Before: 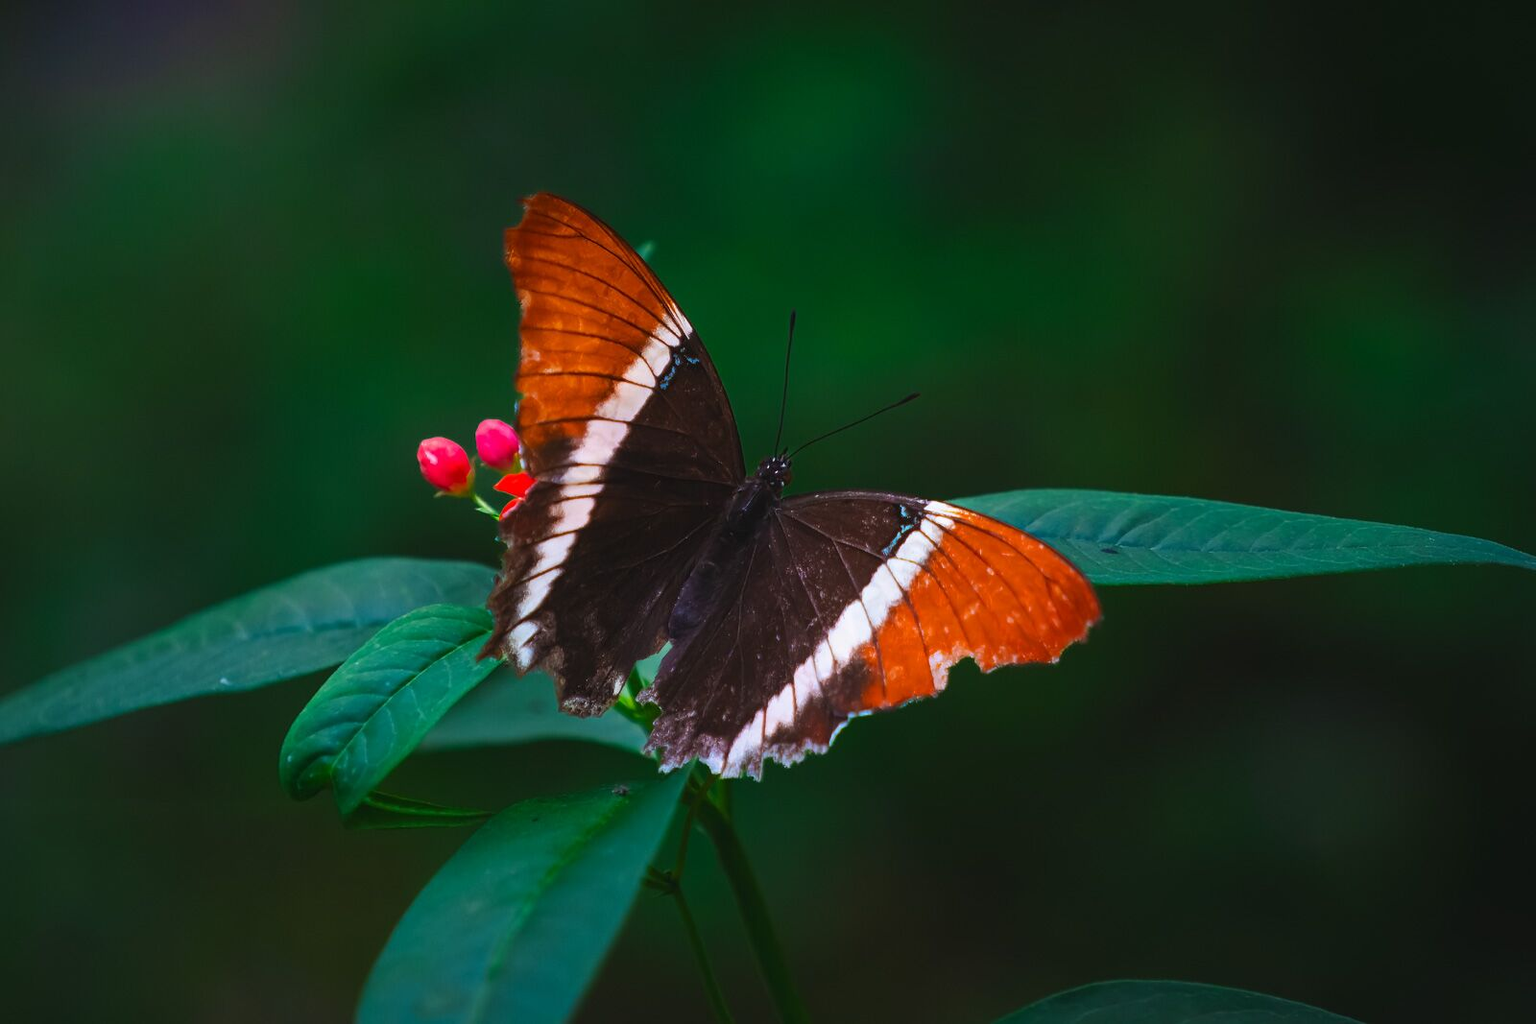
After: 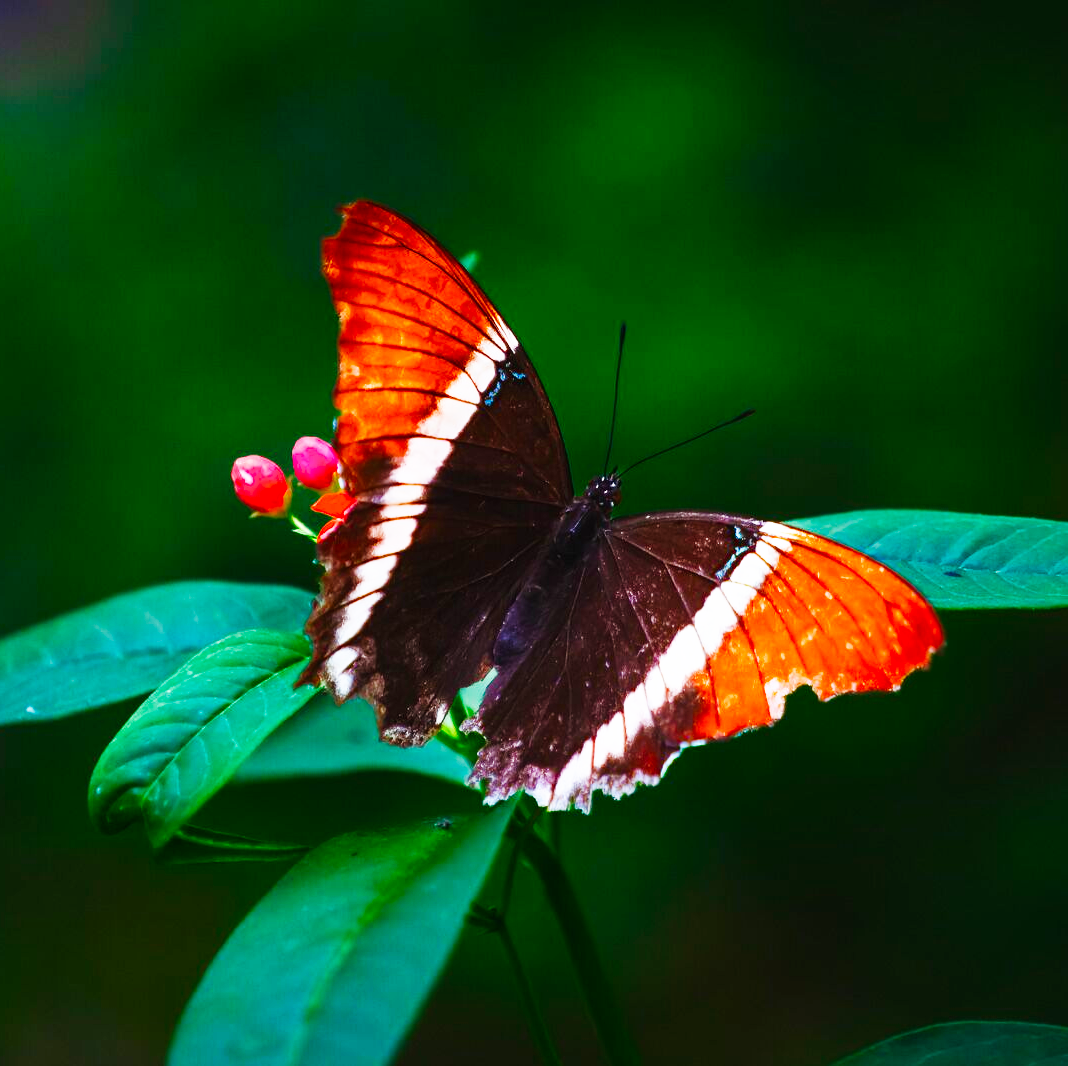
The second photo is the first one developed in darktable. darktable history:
crop and rotate: left 12.748%, right 20.445%
base curve: curves: ch0 [(0, 0) (0.007, 0.004) (0.027, 0.03) (0.046, 0.07) (0.207, 0.54) (0.442, 0.872) (0.673, 0.972) (1, 1)], preserve colors none
color balance rgb: perceptual saturation grading › global saturation 20%, perceptual saturation grading › highlights -50.148%, perceptual saturation grading › shadows 30.624%, global vibrance 2.989%
